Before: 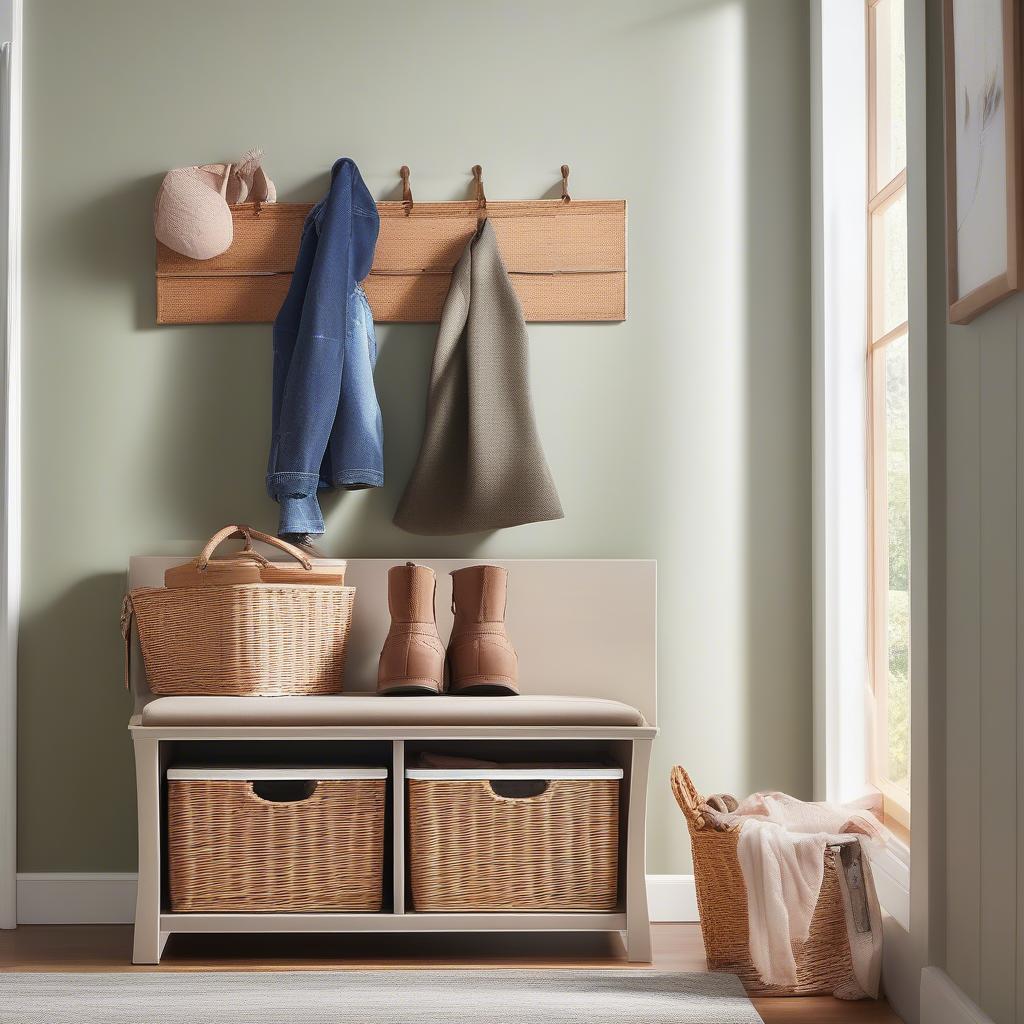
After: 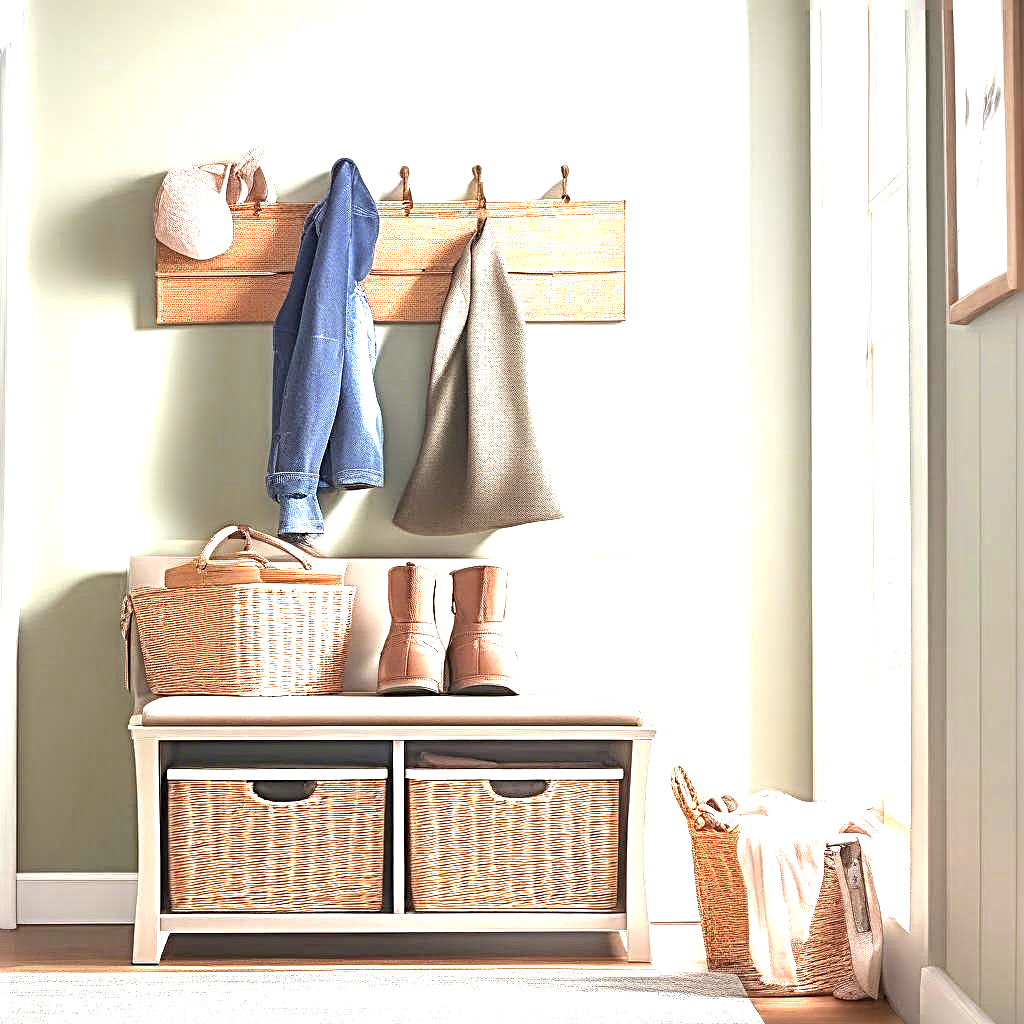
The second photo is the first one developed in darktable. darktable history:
sharpen: radius 3.703, amount 0.918
exposure: black level correction 0, exposure 1.668 EV, compensate highlight preservation false
local contrast: on, module defaults
